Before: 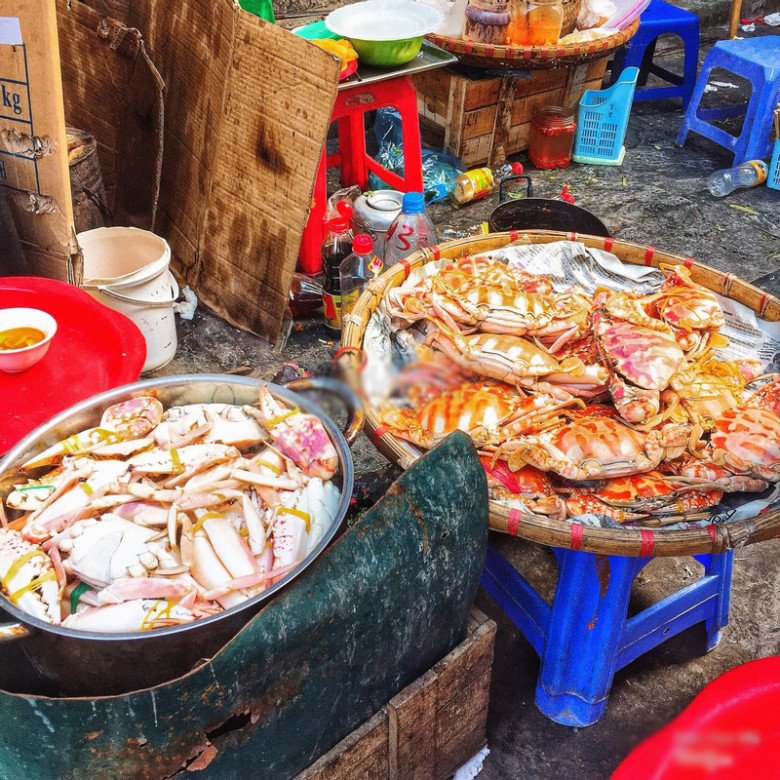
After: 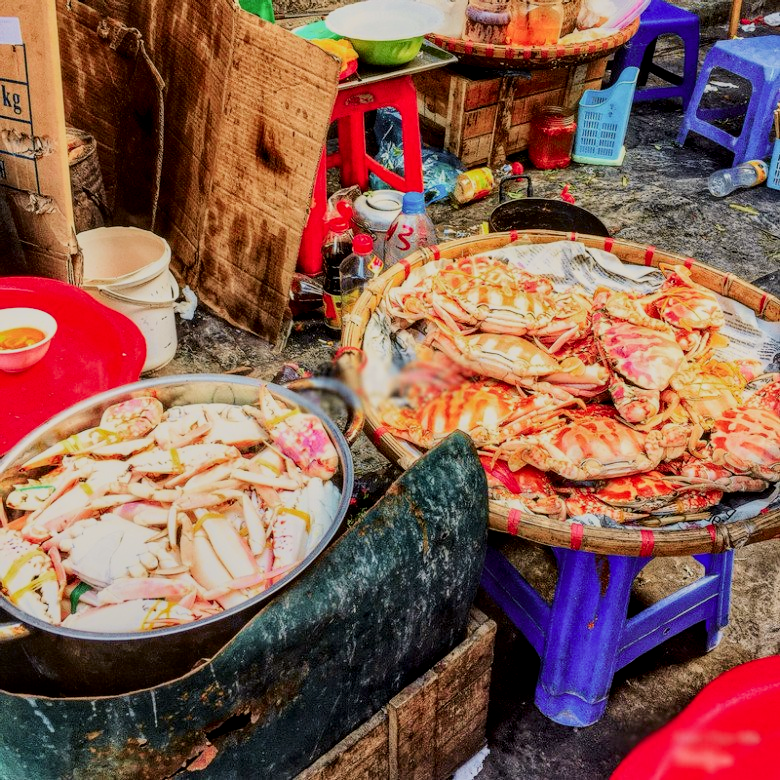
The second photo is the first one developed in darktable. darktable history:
filmic rgb: black relative exposure -7.65 EV, white relative exposure 4.56 EV, hardness 3.61
local contrast: detail 130%
tone curve: curves: ch0 [(0, 0) (0.091, 0.066) (0.184, 0.16) (0.491, 0.519) (0.748, 0.765) (1, 0.919)]; ch1 [(0, 0) (0.179, 0.173) (0.322, 0.32) (0.424, 0.424) (0.502, 0.504) (0.56, 0.575) (0.631, 0.675) (0.777, 0.806) (1, 1)]; ch2 [(0, 0) (0.434, 0.447) (0.485, 0.495) (0.524, 0.563) (0.676, 0.691) (1, 1)], color space Lab, independent channels, preserve colors none
